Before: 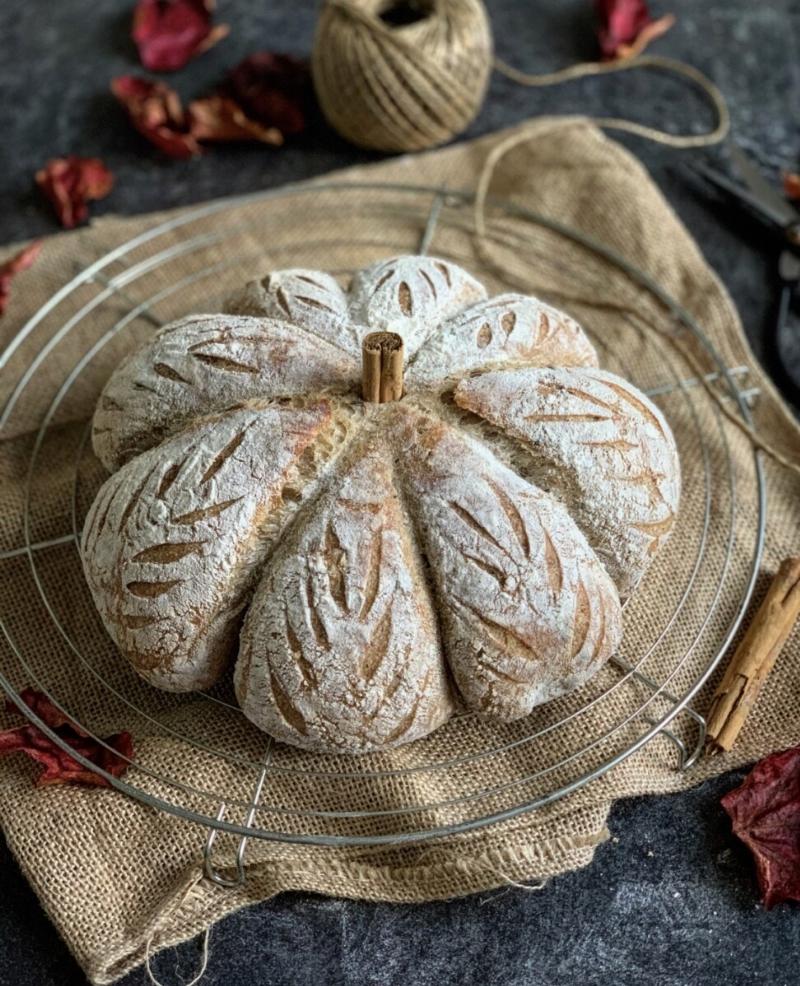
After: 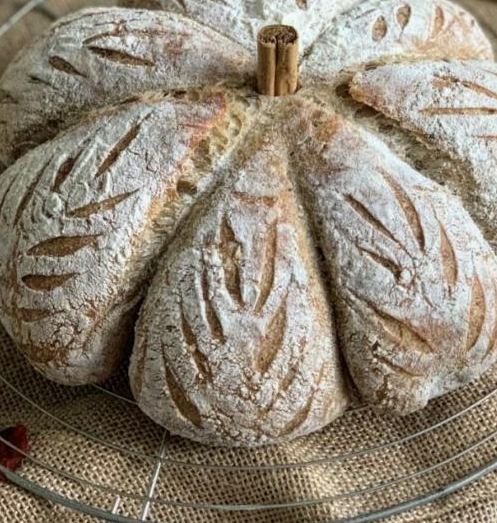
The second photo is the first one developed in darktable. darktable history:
crop: left 13.187%, top 31.201%, right 24.602%, bottom 15.7%
